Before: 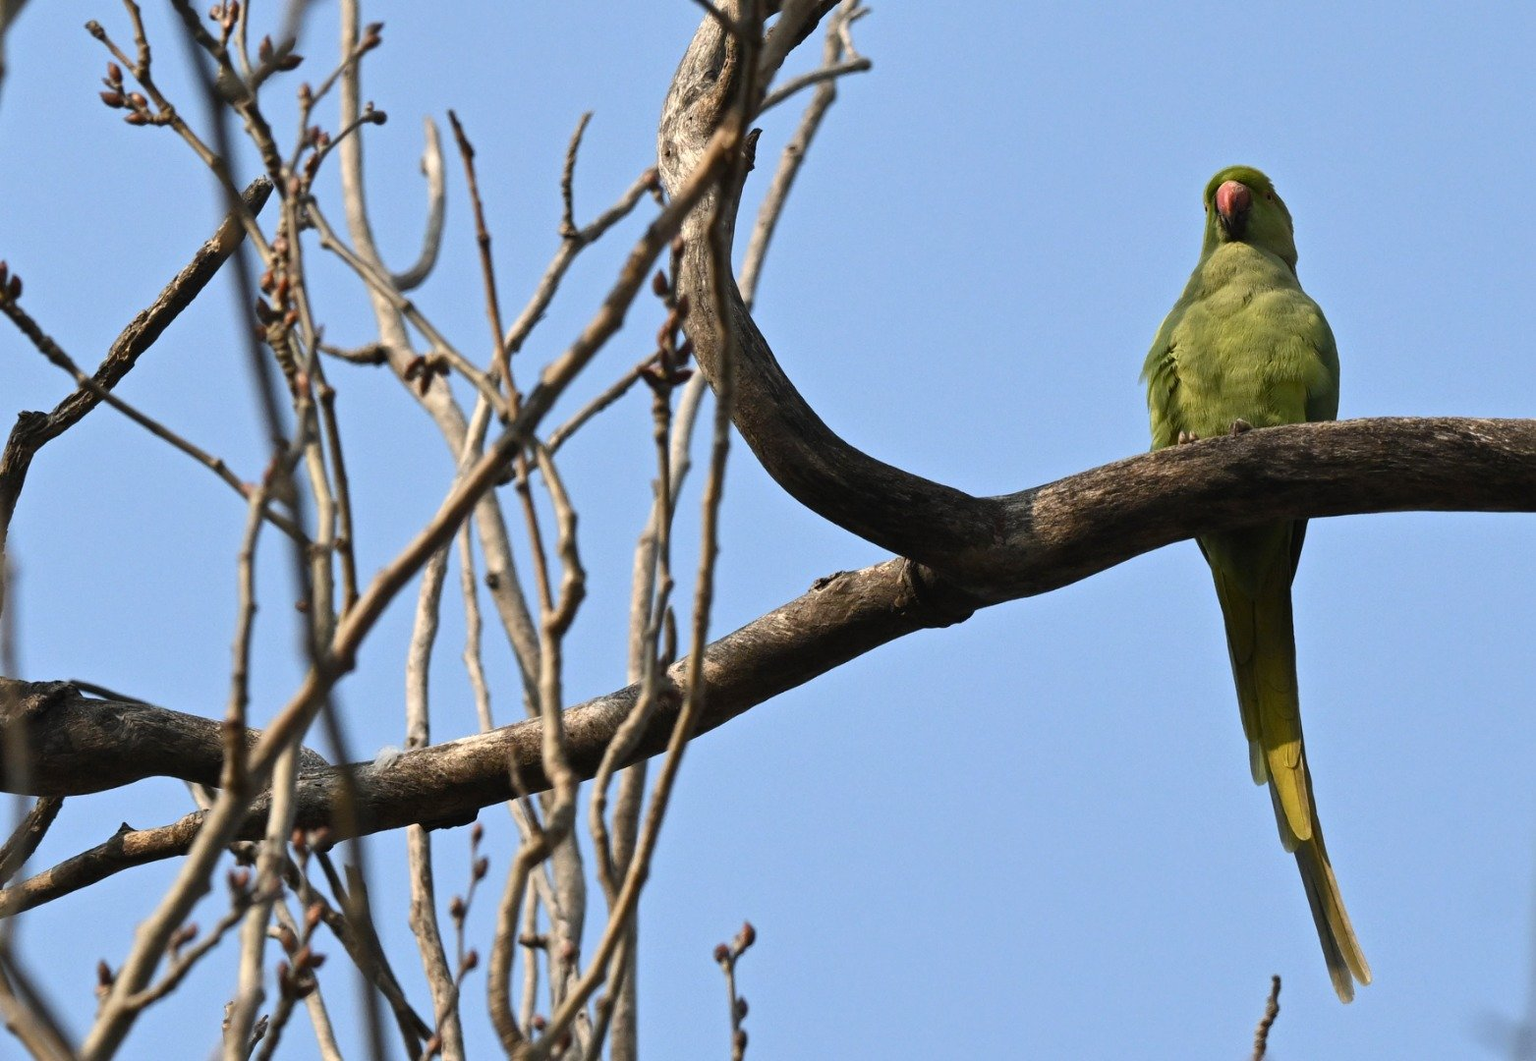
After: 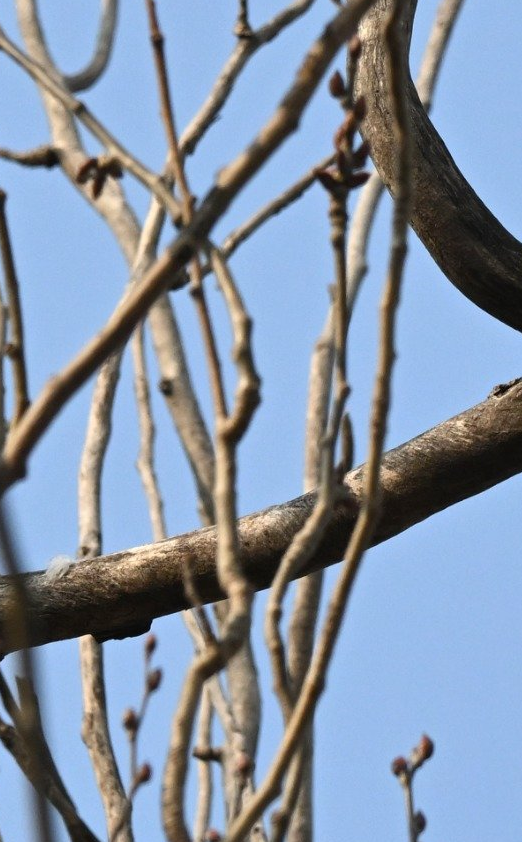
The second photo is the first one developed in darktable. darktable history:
crop and rotate: left 21.445%, top 19.03%, right 45.127%, bottom 2.977%
